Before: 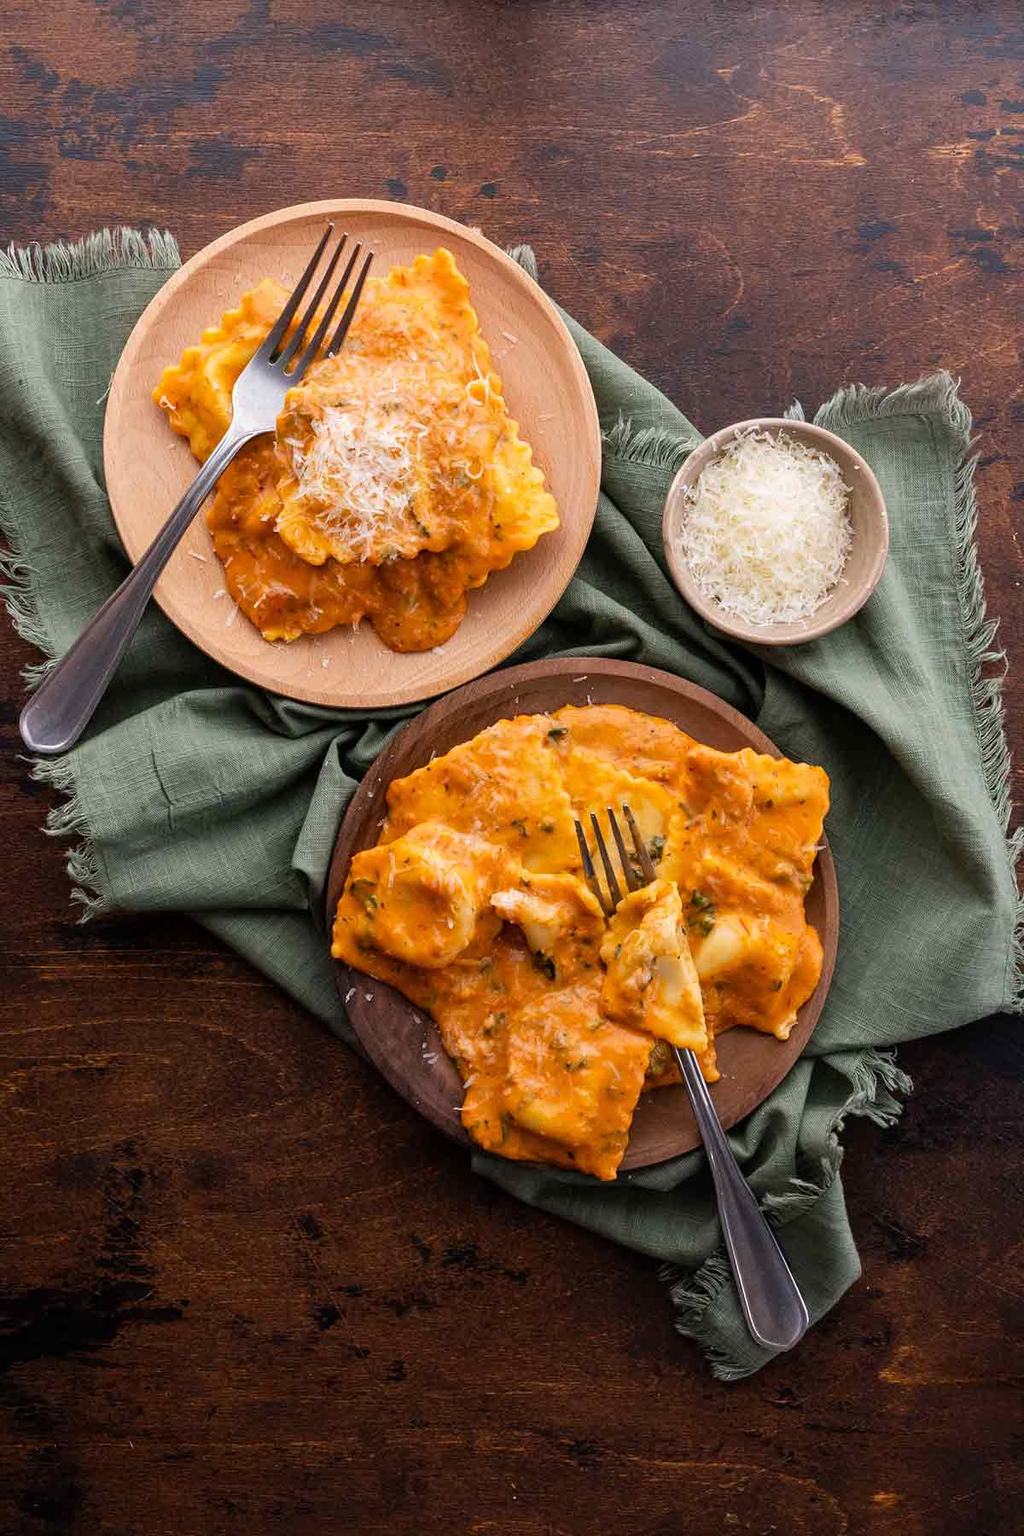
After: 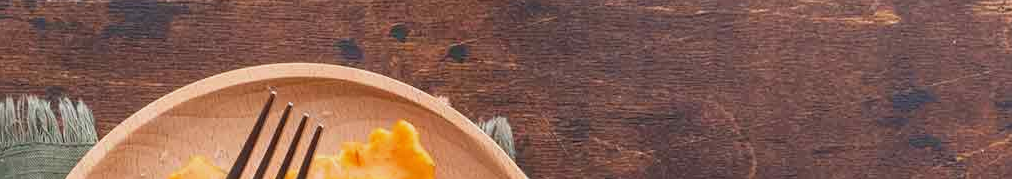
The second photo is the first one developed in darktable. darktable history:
exposure: exposure -0.153 EV, compensate highlight preservation false
crop and rotate: left 9.644%, top 9.491%, right 6.021%, bottom 80.509%
